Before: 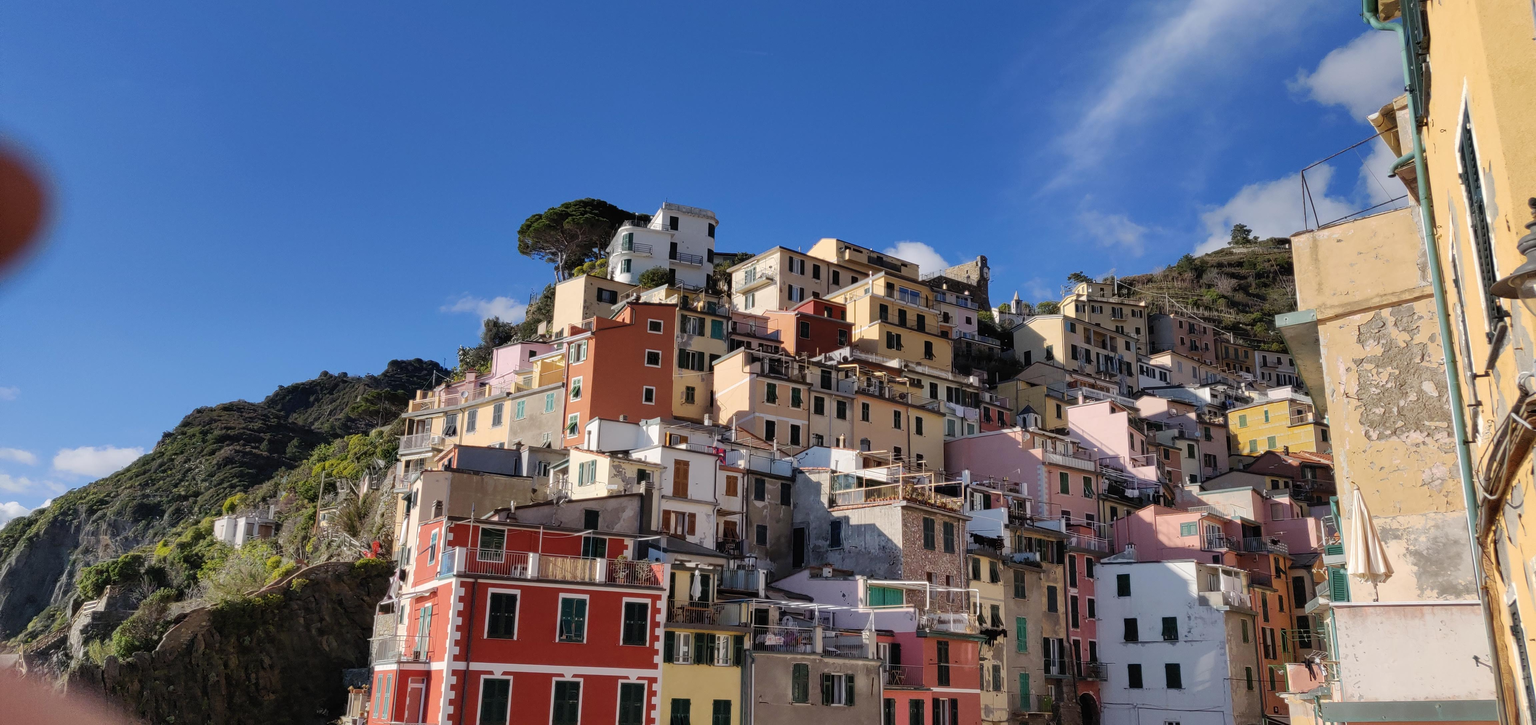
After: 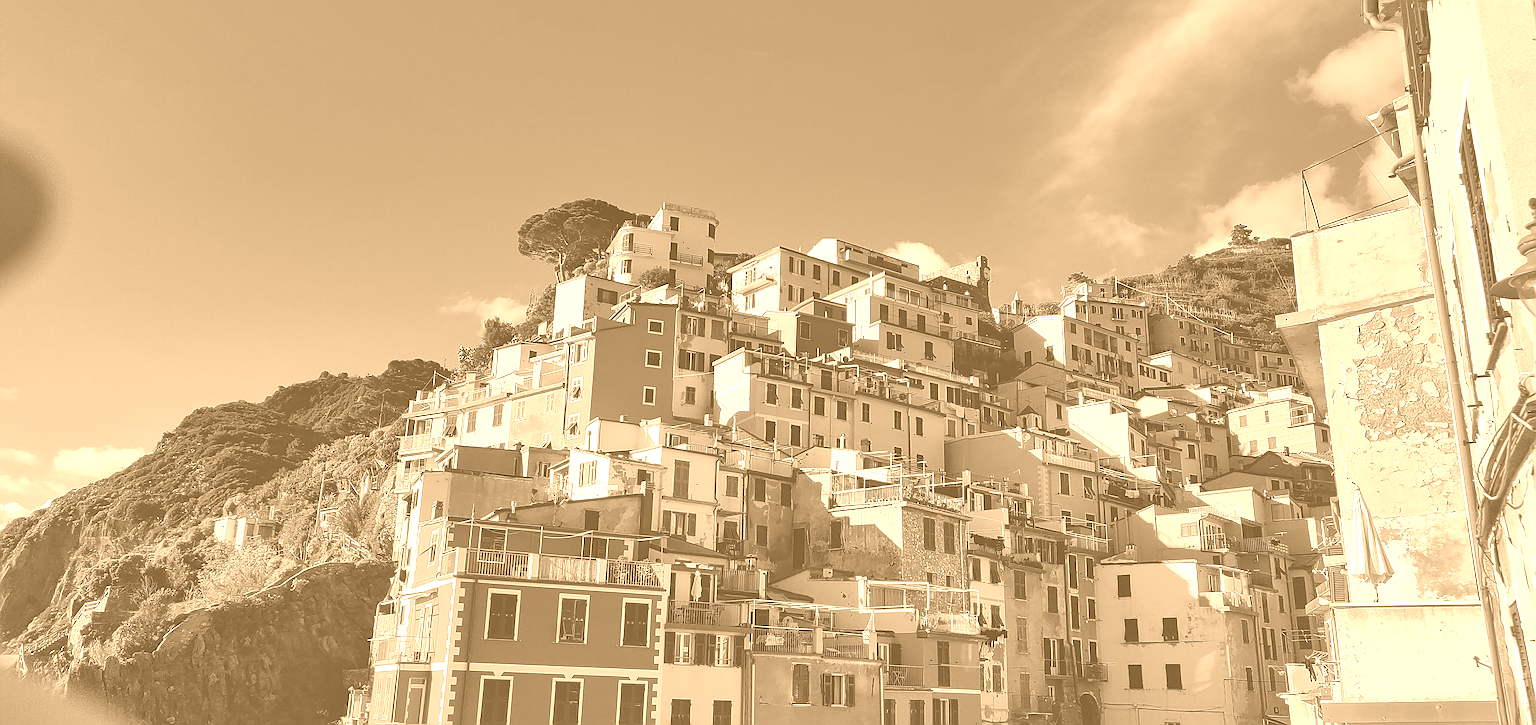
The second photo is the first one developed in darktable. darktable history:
colorize: hue 28.8°, source mix 100%
sharpen: amount 1.861
exposure: black level correction -0.015, compensate highlight preservation false
shadows and highlights: on, module defaults
